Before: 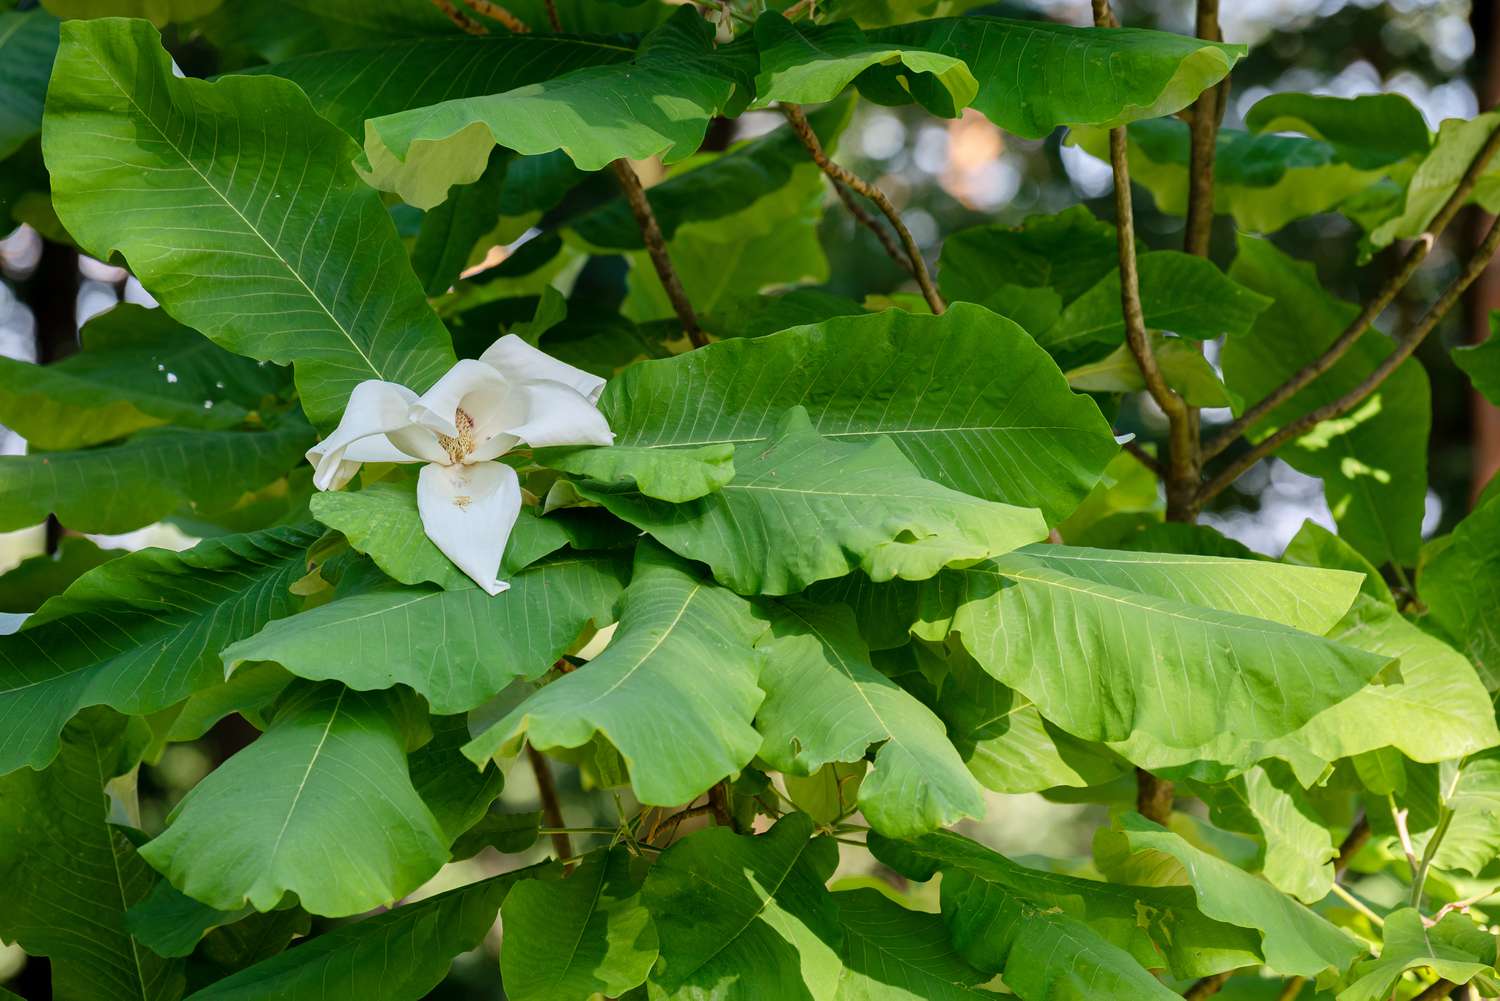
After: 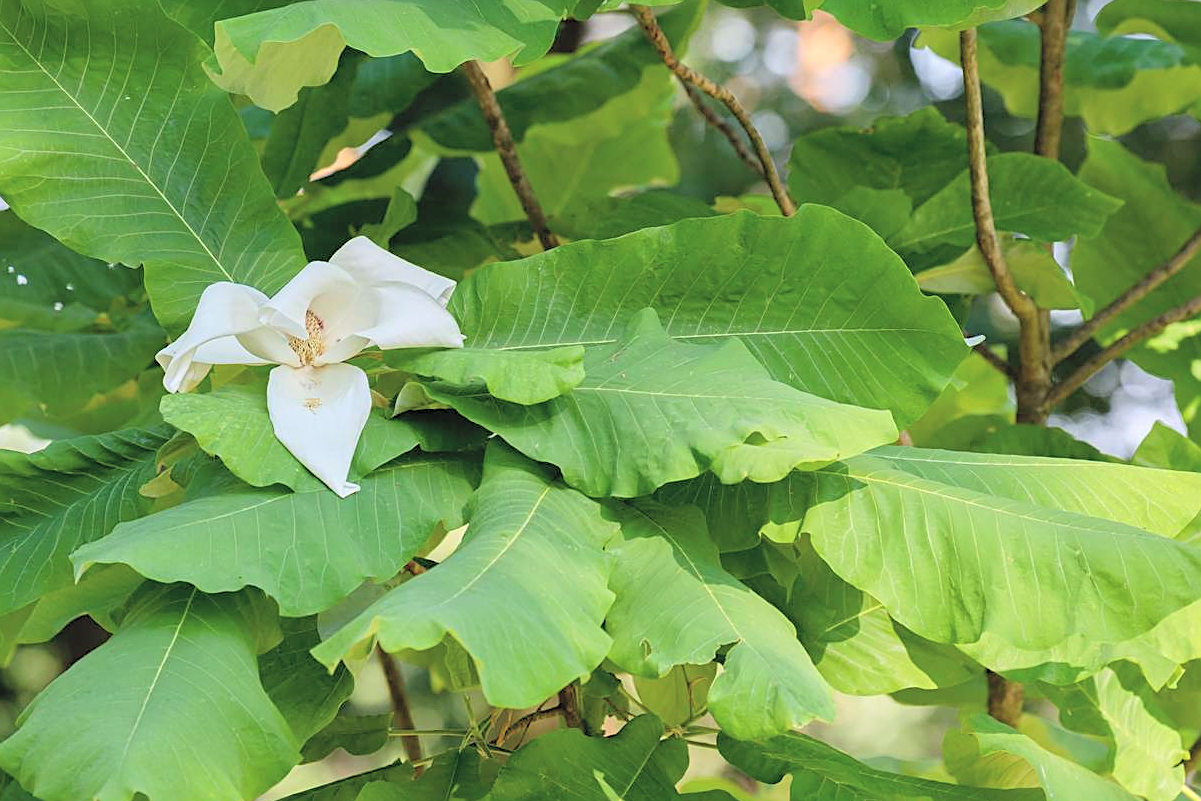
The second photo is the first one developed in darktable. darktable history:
sharpen: on, module defaults
crop and rotate: left 10.046%, top 9.886%, right 9.874%, bottom 10.032%
contrast brightness saturation: brightness 0.281
